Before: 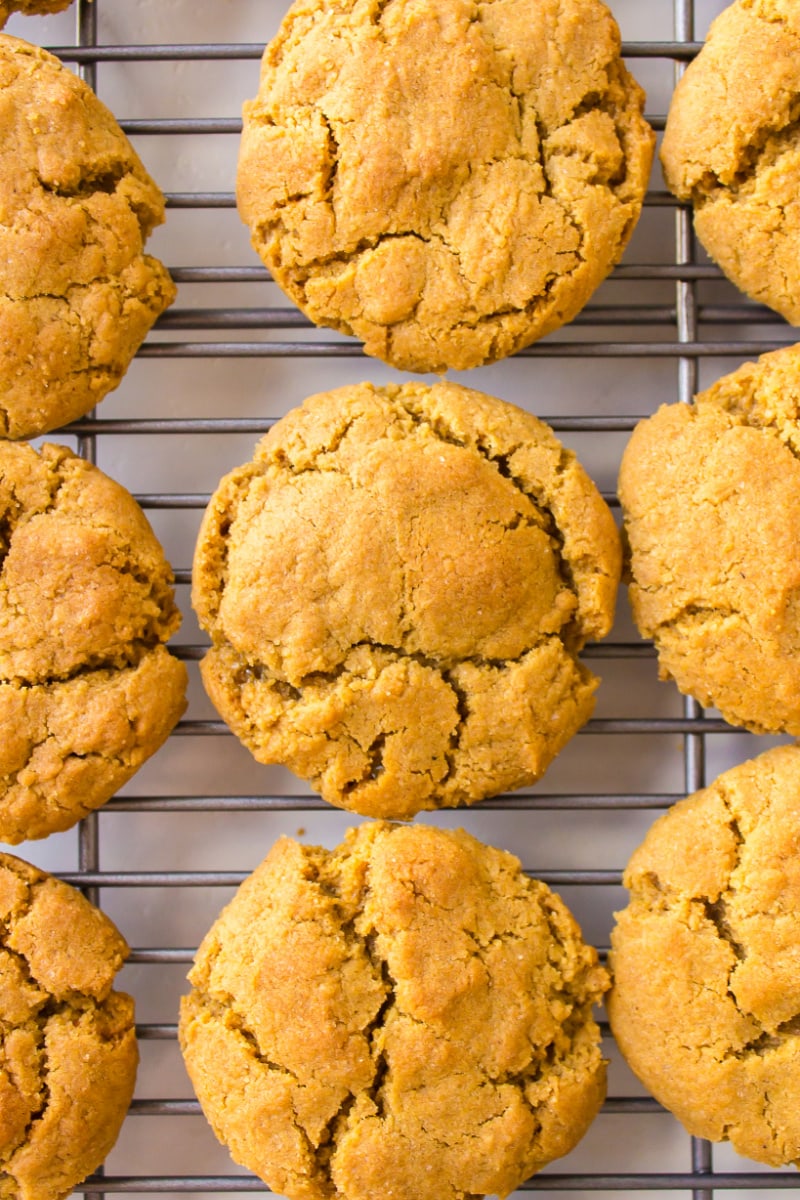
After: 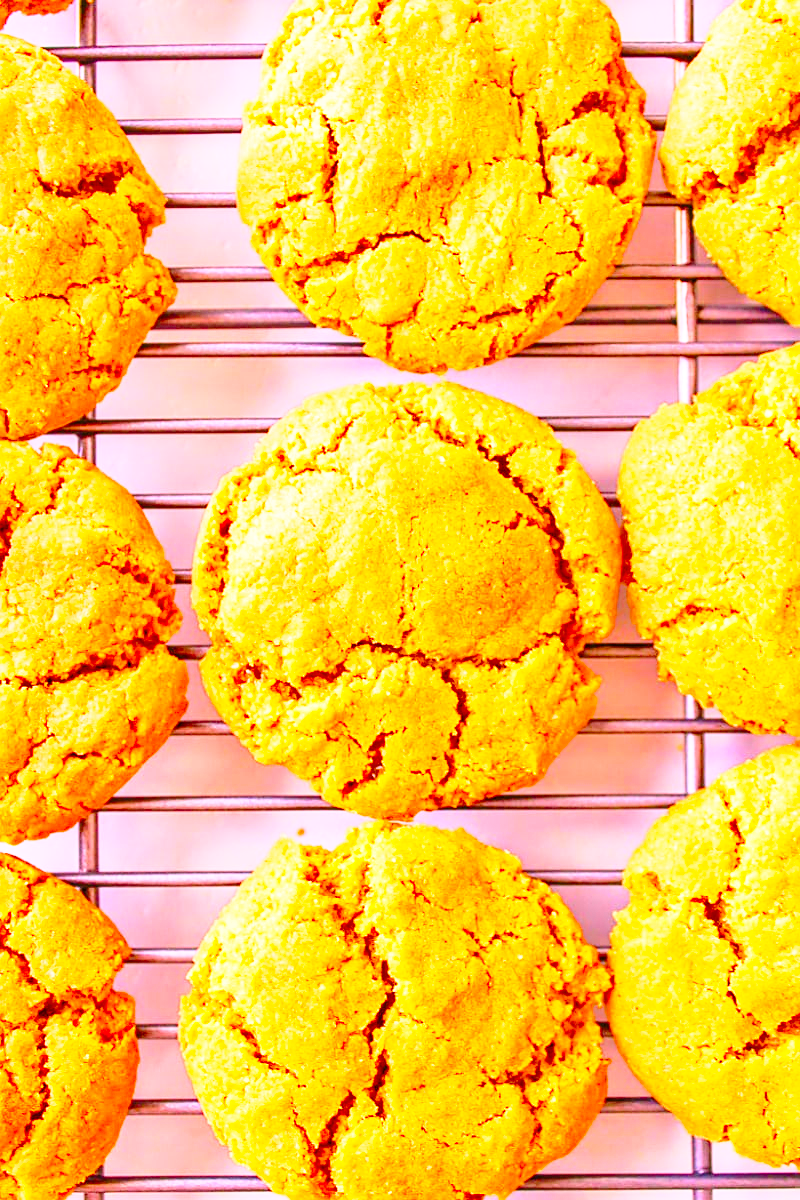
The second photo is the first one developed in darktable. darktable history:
shadows and highlights: shadows 32, highlights -32, soften with gaussian
local contrast: on, module defaults
base curve: curves: ch0 [(0, 0) (0.028, 0.03) (0.121, 0.232) (0.46, 0.748) (0.859, 0.968) (1, 1)], preserve colors none
exposure: exposure 0.15 EV, compensate highlight preservation false
white balance: red 1.188, blue 1.11
tone equalizer: -7 EV 0.15 EV, -6 EV 0.6 EV, -5 EV 1.15 EV, -4 EV 1.33 EV, -3 EV 1.15 EV, -2 EV 0.6 EV, -1 EV 0.15 EV, mask exposure compensation -0.5 EV
sharpen: on, module defaults
contrast brightness saturation: contrast 0.2, brightness 0.2, saturation 0.8
